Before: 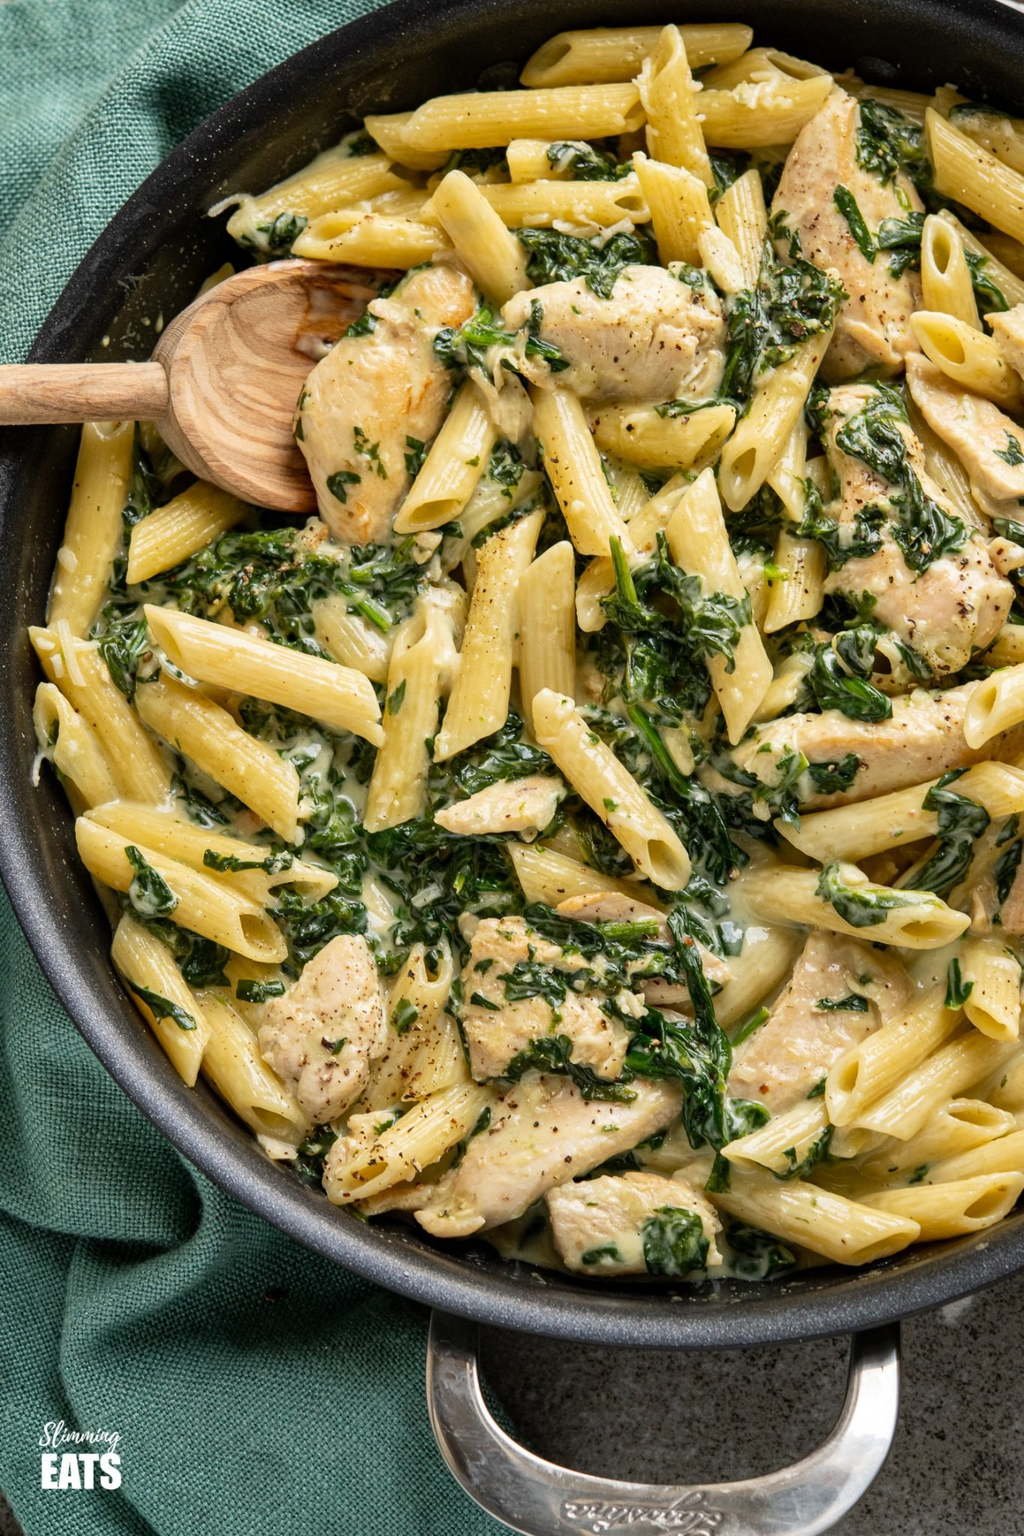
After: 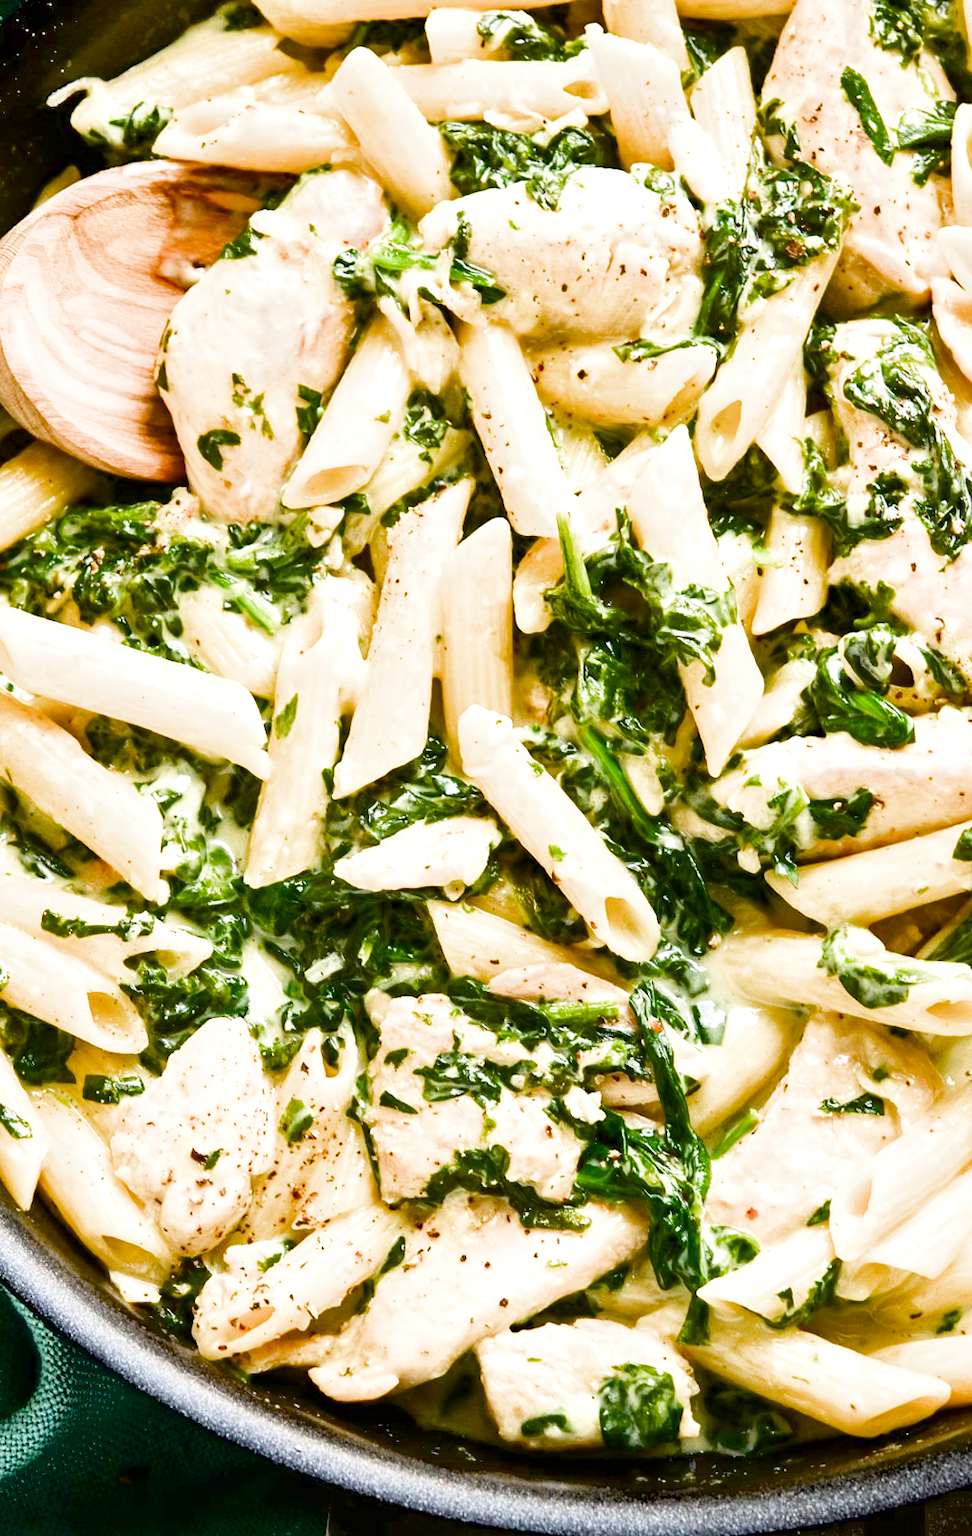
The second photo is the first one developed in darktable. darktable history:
filmic rgb: middle gray luminance 12.71%, black relative exposure -10.2 EV, white relative exposure 3.46 EV, threshold 3.03 EV, target black luminance 0%, hardness 5.78, latitude 45.15%, contrast 1.219, highlights saturation mix 6.5%, shadows ↔ highlights balance 27.18%, add noise in highlights 0, color science v3 (2019), use custom middle-gray values true, contrast in highlights soft, enable highlight reconstruction true
crop: left 16.721%, top 8.643%, right 8.356%, bottom 12.5%
exposure: black level correction 0.037, exposure 0.901 EV, compensate highlight preservation false
contrast equalizer: octaves 7, y [[0.6 ×6], [0.55 ×6], [0 ×6], [0 ×6], [0 ×6]], mix -0.319
